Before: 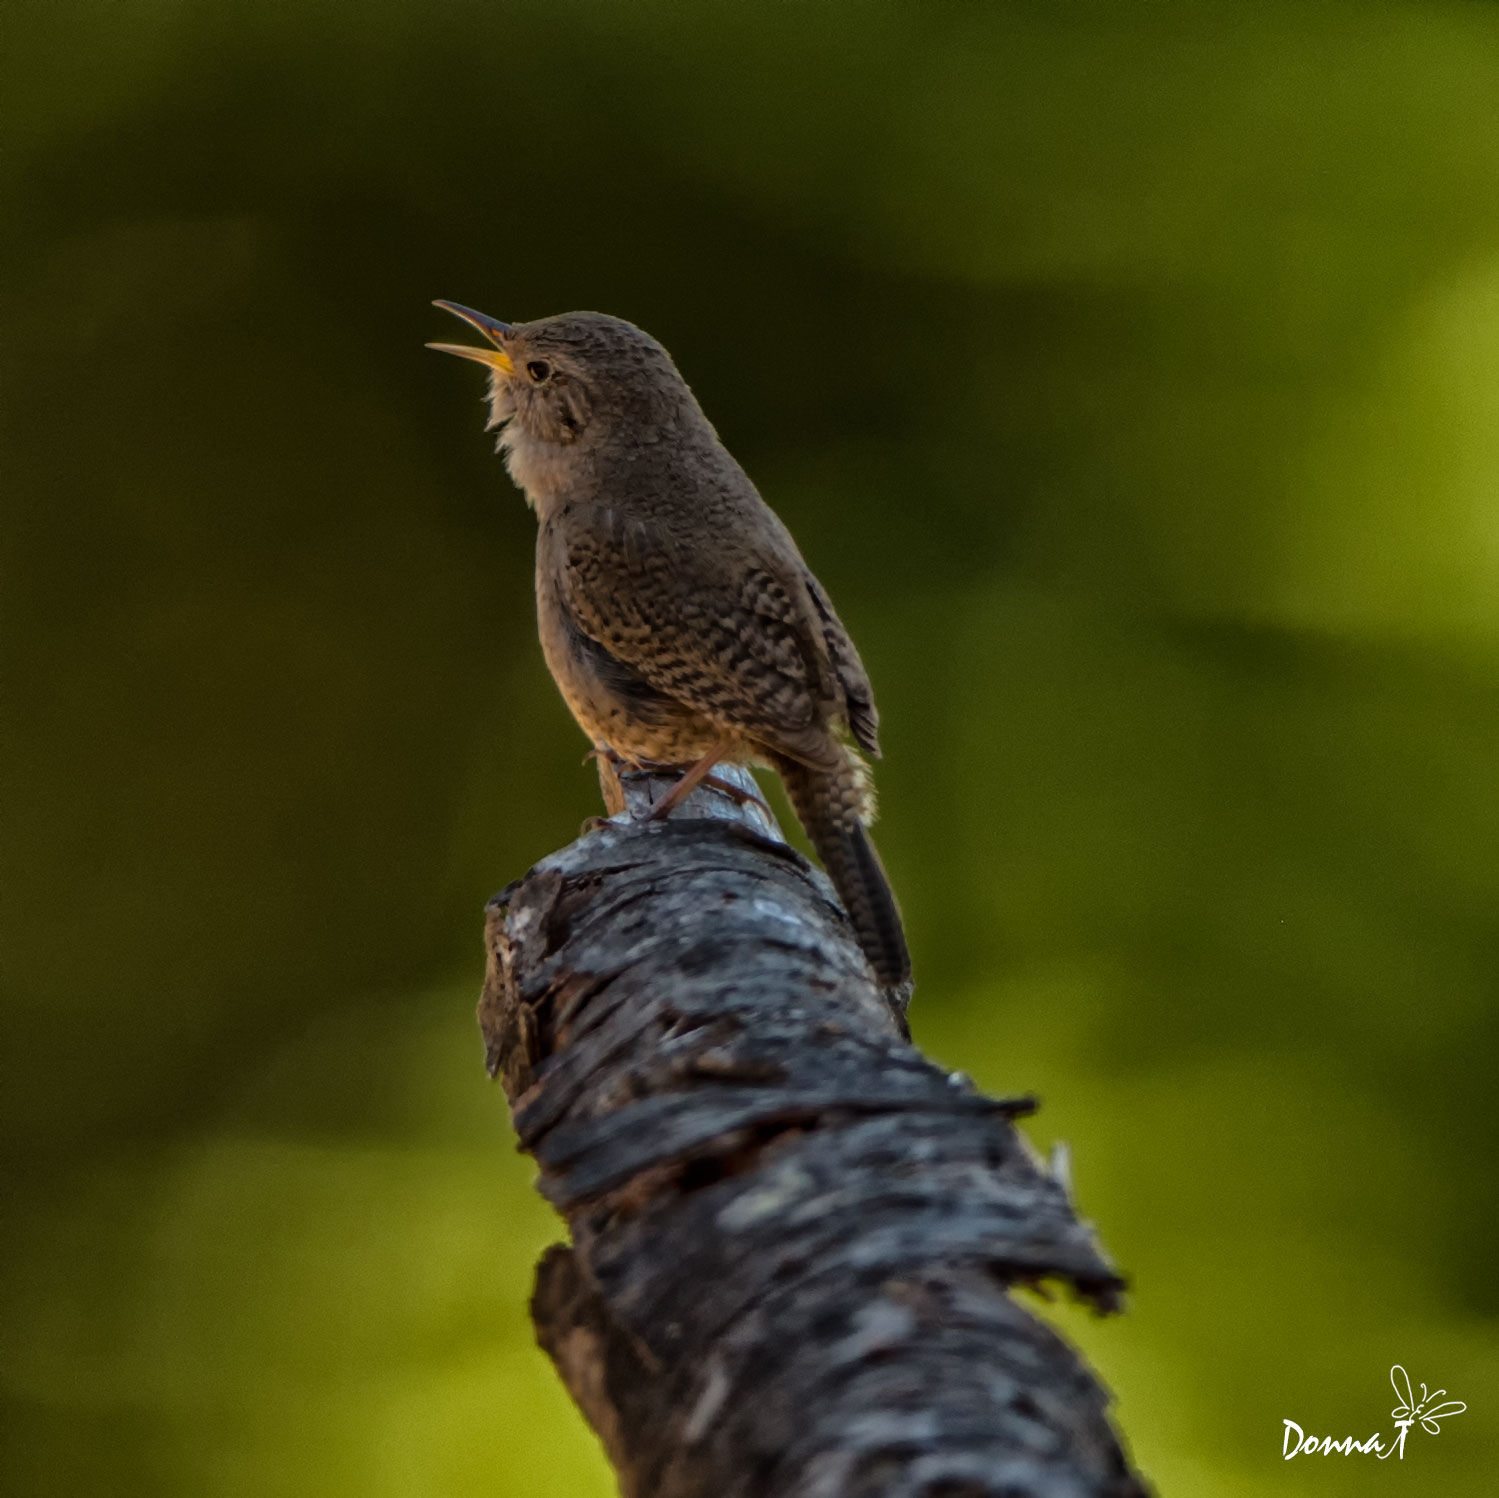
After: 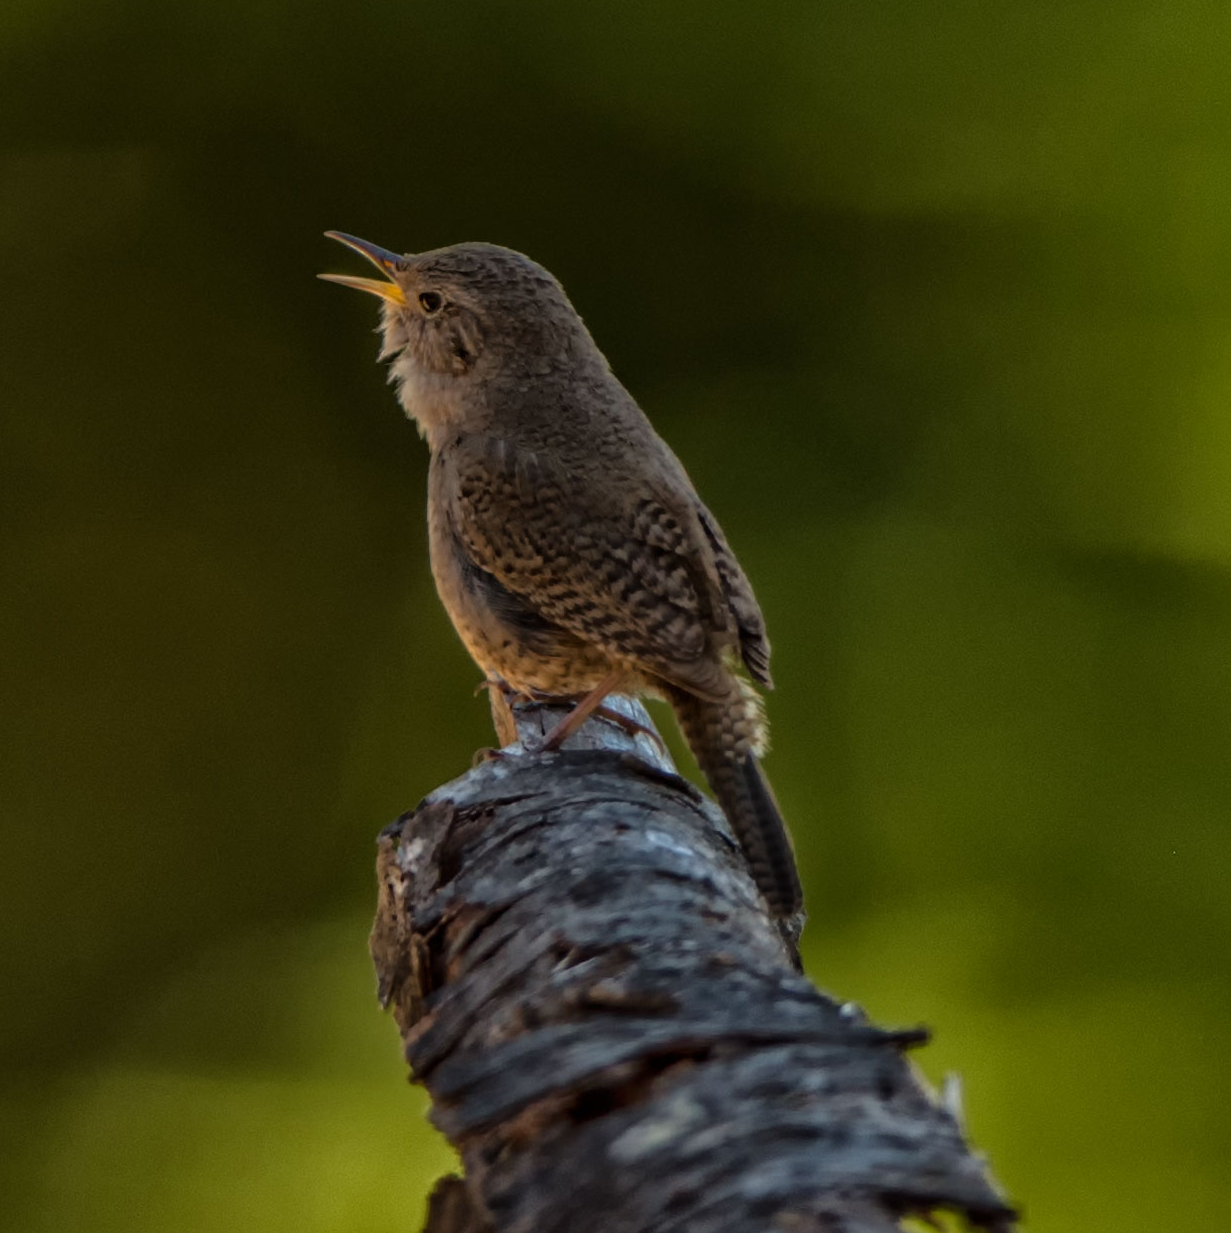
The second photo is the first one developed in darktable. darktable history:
crop and rotate: left 7.207%, top 4.652%, right 10.626%, bottom 13.036%
